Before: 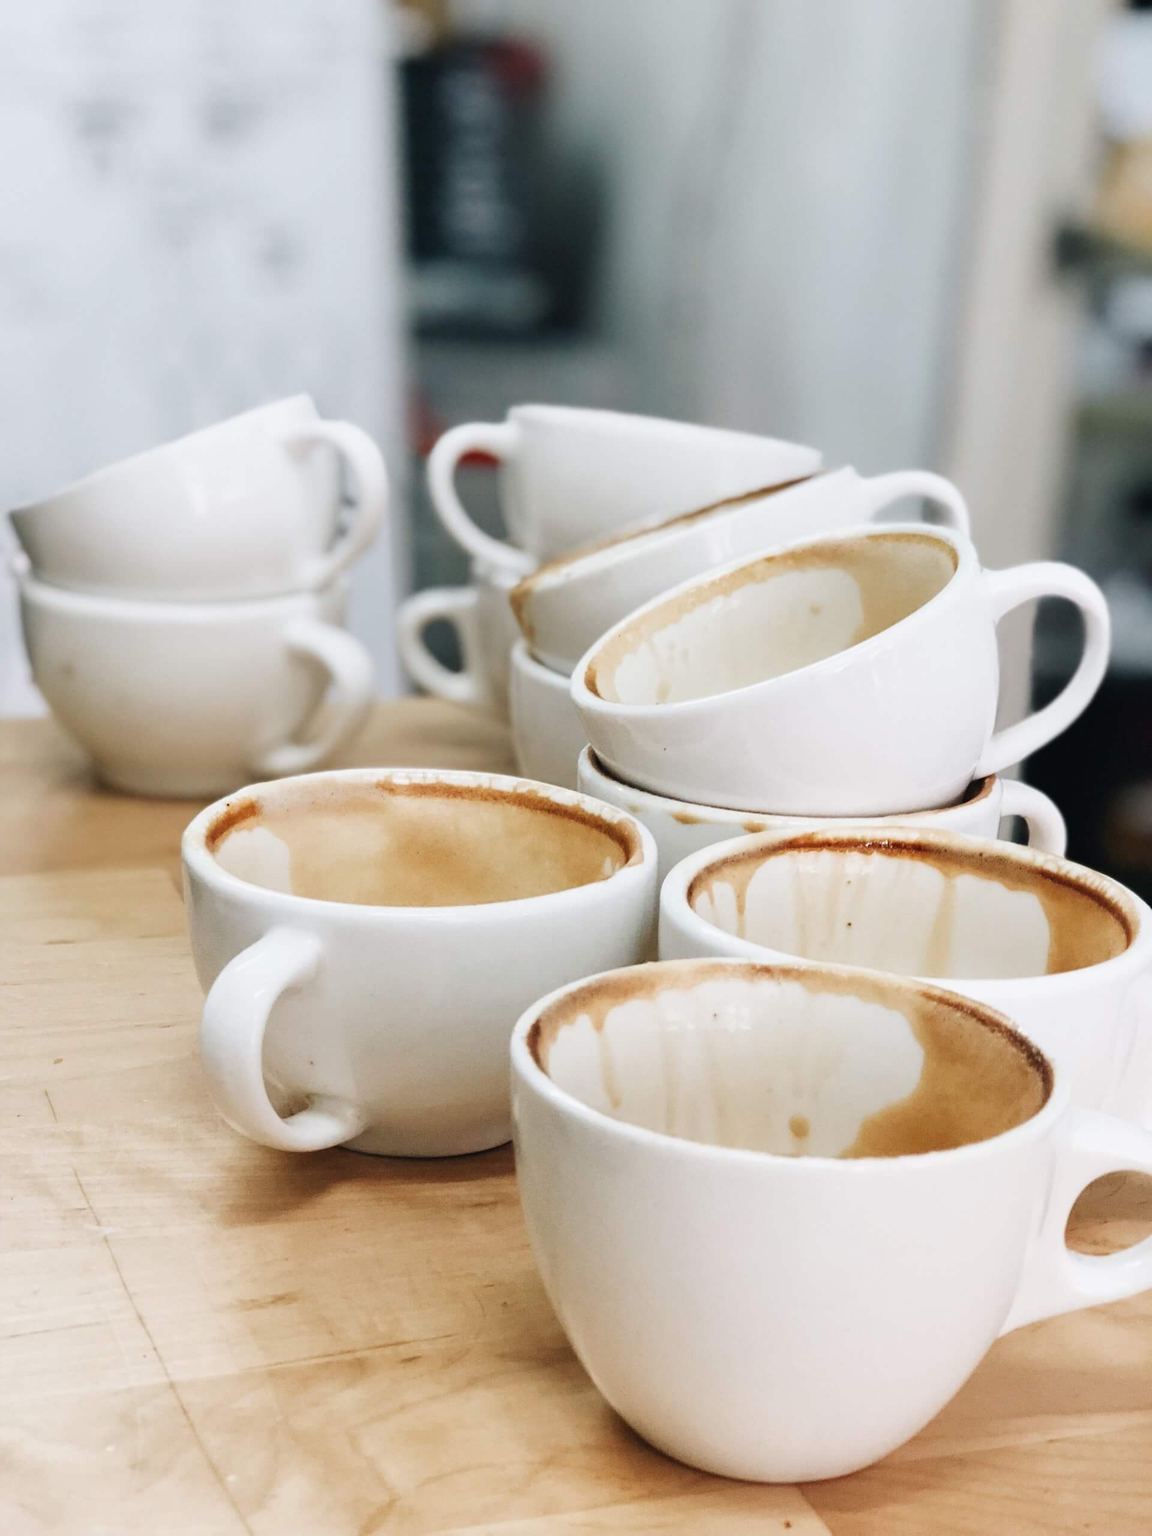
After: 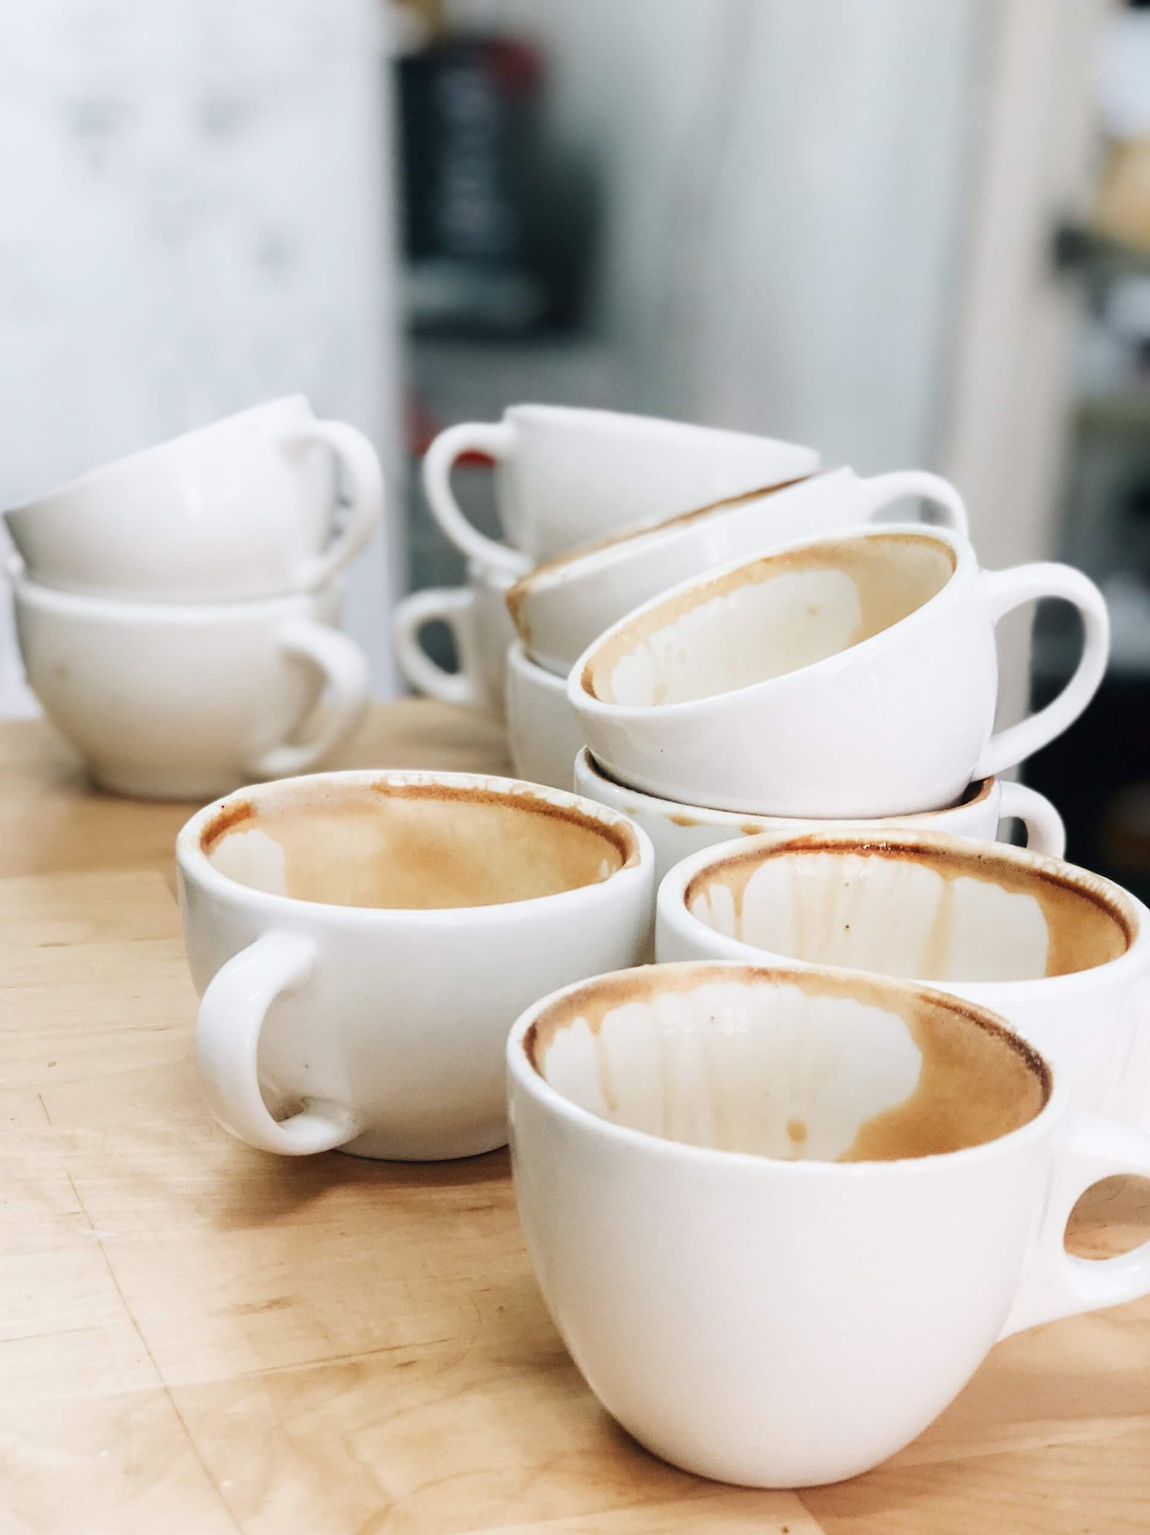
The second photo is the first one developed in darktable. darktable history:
shadows and highlights: shadows -70, highlights 35, soften with gaussian
crop and rotate: left 0.614%, top 0.179%, bottom 0.309%
